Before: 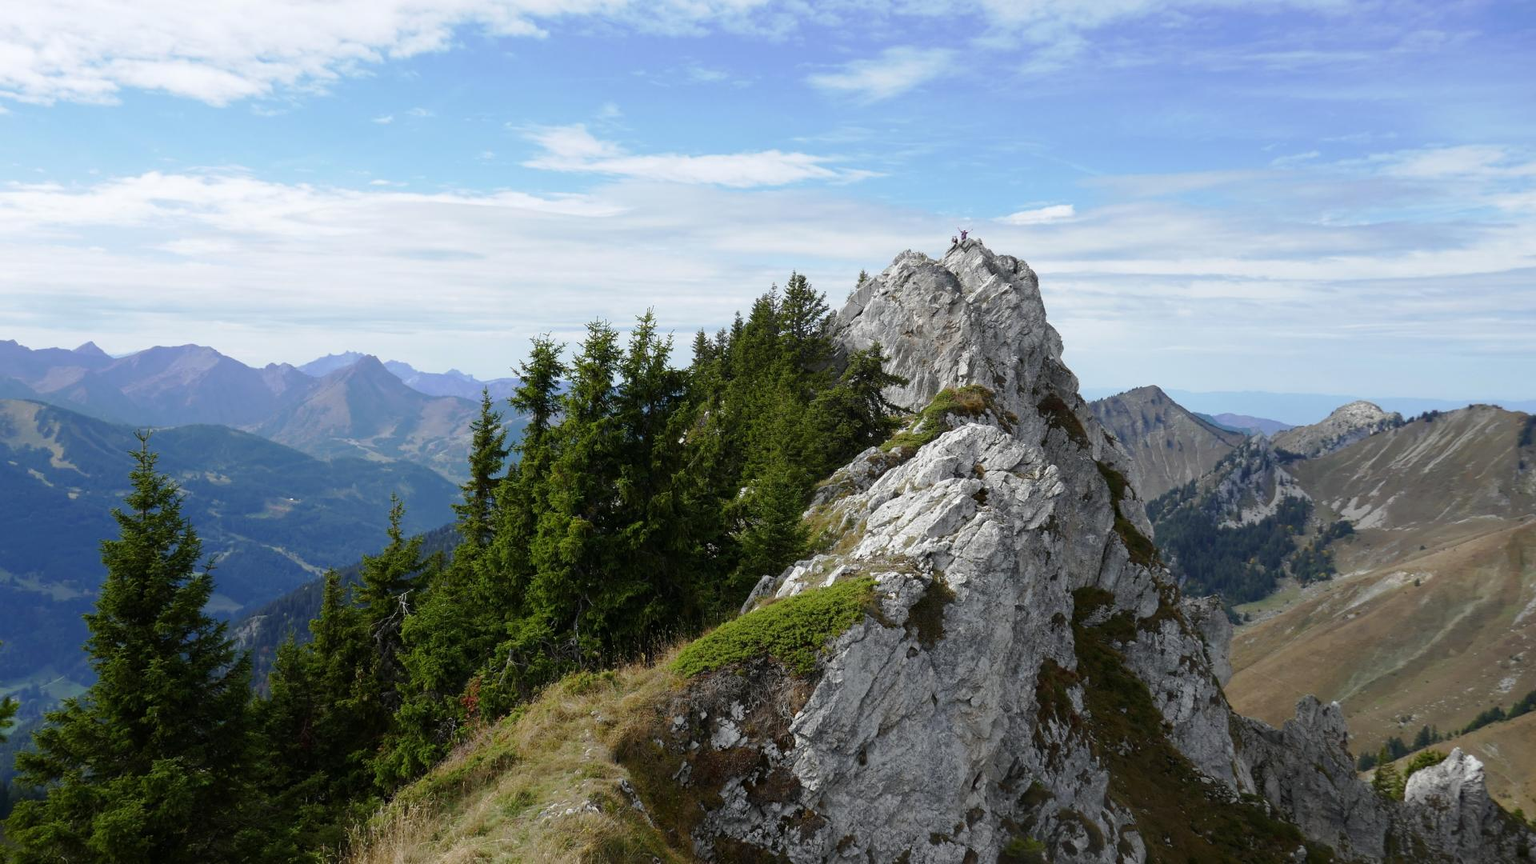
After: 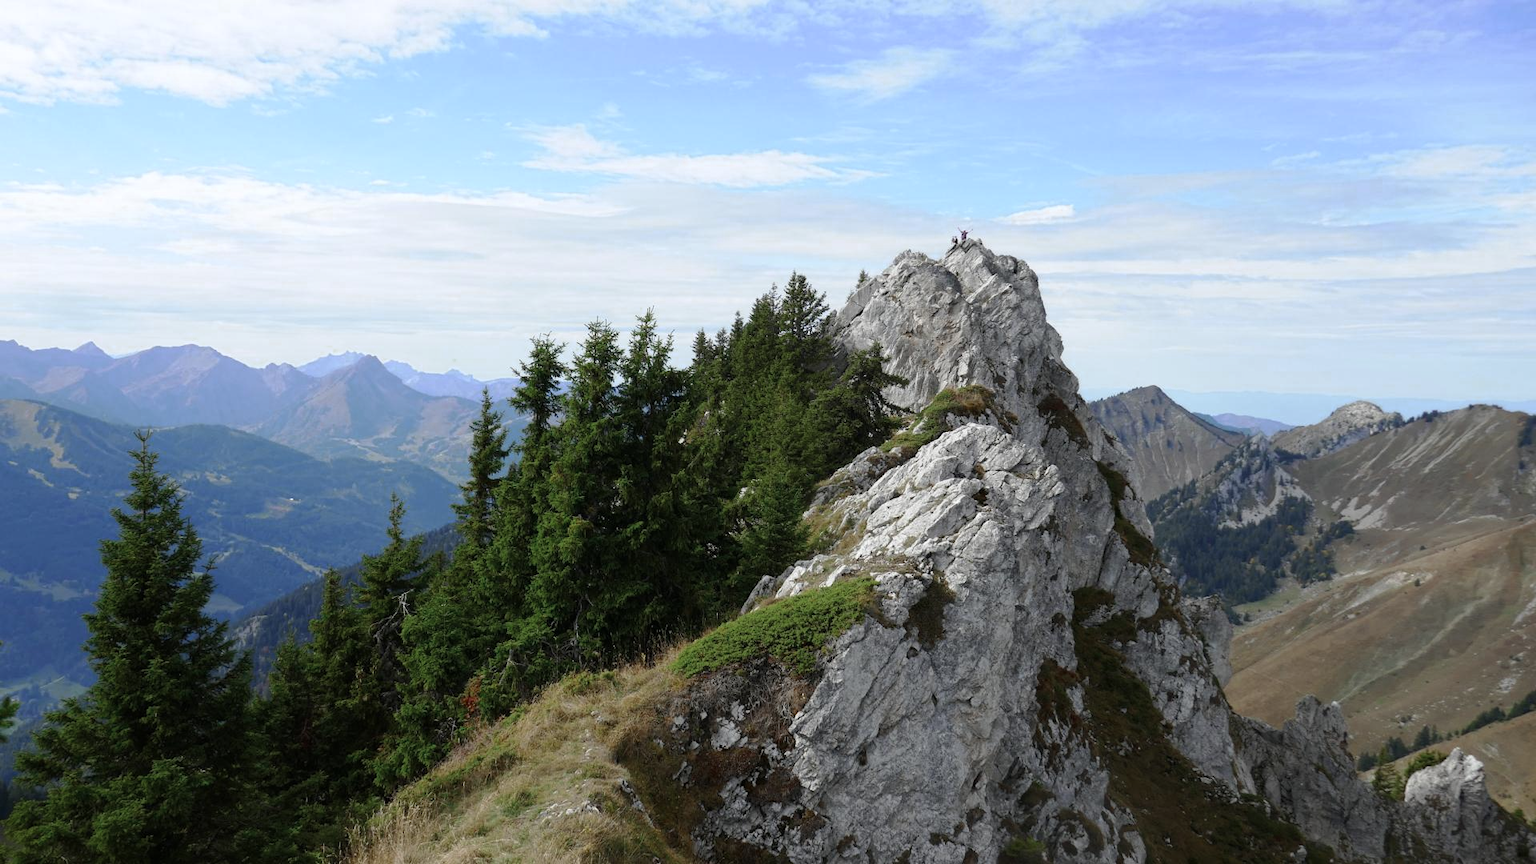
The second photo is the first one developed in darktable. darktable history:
color zones: curves: ch0 [(0, 0.5) (0.125, 0.4) (0.25, 0.5) (0.375, 0.4) (0.5, 0.4) (0.625, 0.6) (0.75, 0.6) (0.875, 0.5)]; ch1 [(0, 0.4) (0.125, 0.5) (0.25, 0.4) (0.375, 0.4) (0.5, 0.4) (0.625, 0.4) (0.75, 0.5) (0.875, 0.4)]; ch2 [(0, 0.6) (0.125, 0.5) (0.25, 0.5) (0.375, 0.6) (0.5, 0.6) (0.625, 0.5) (0.75, 0.5) (0.875, 0.5)]
